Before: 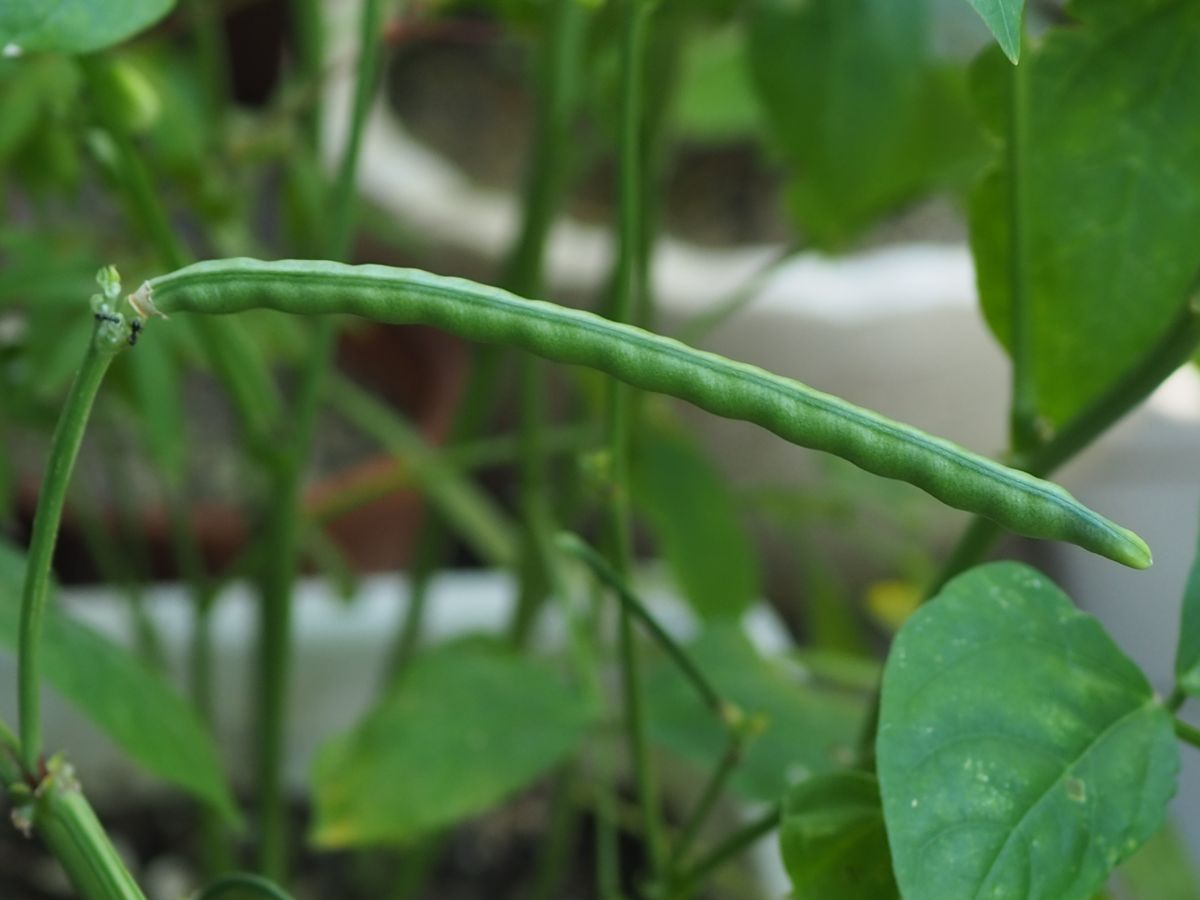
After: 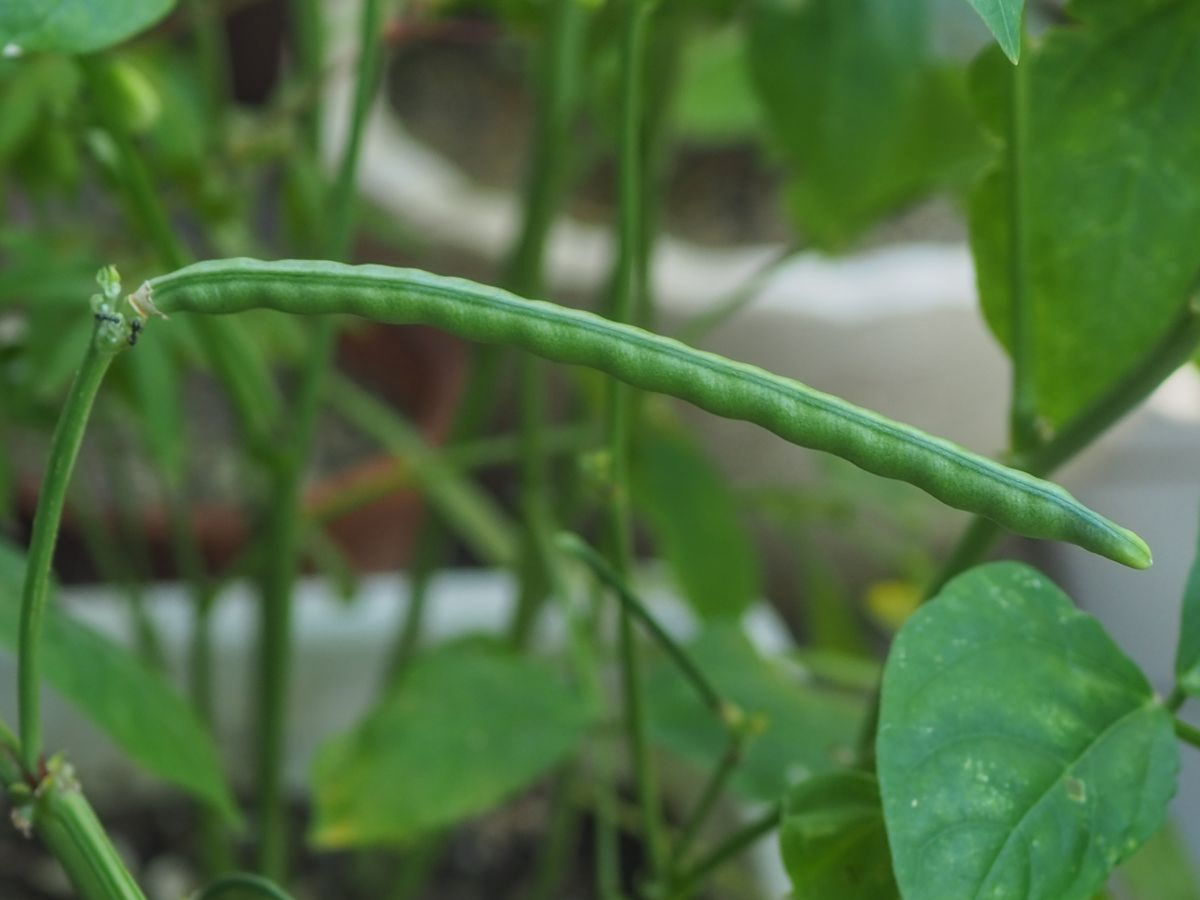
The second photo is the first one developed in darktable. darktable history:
local contrast: highlights 72%, shadows 21%, midtone range 0.192
